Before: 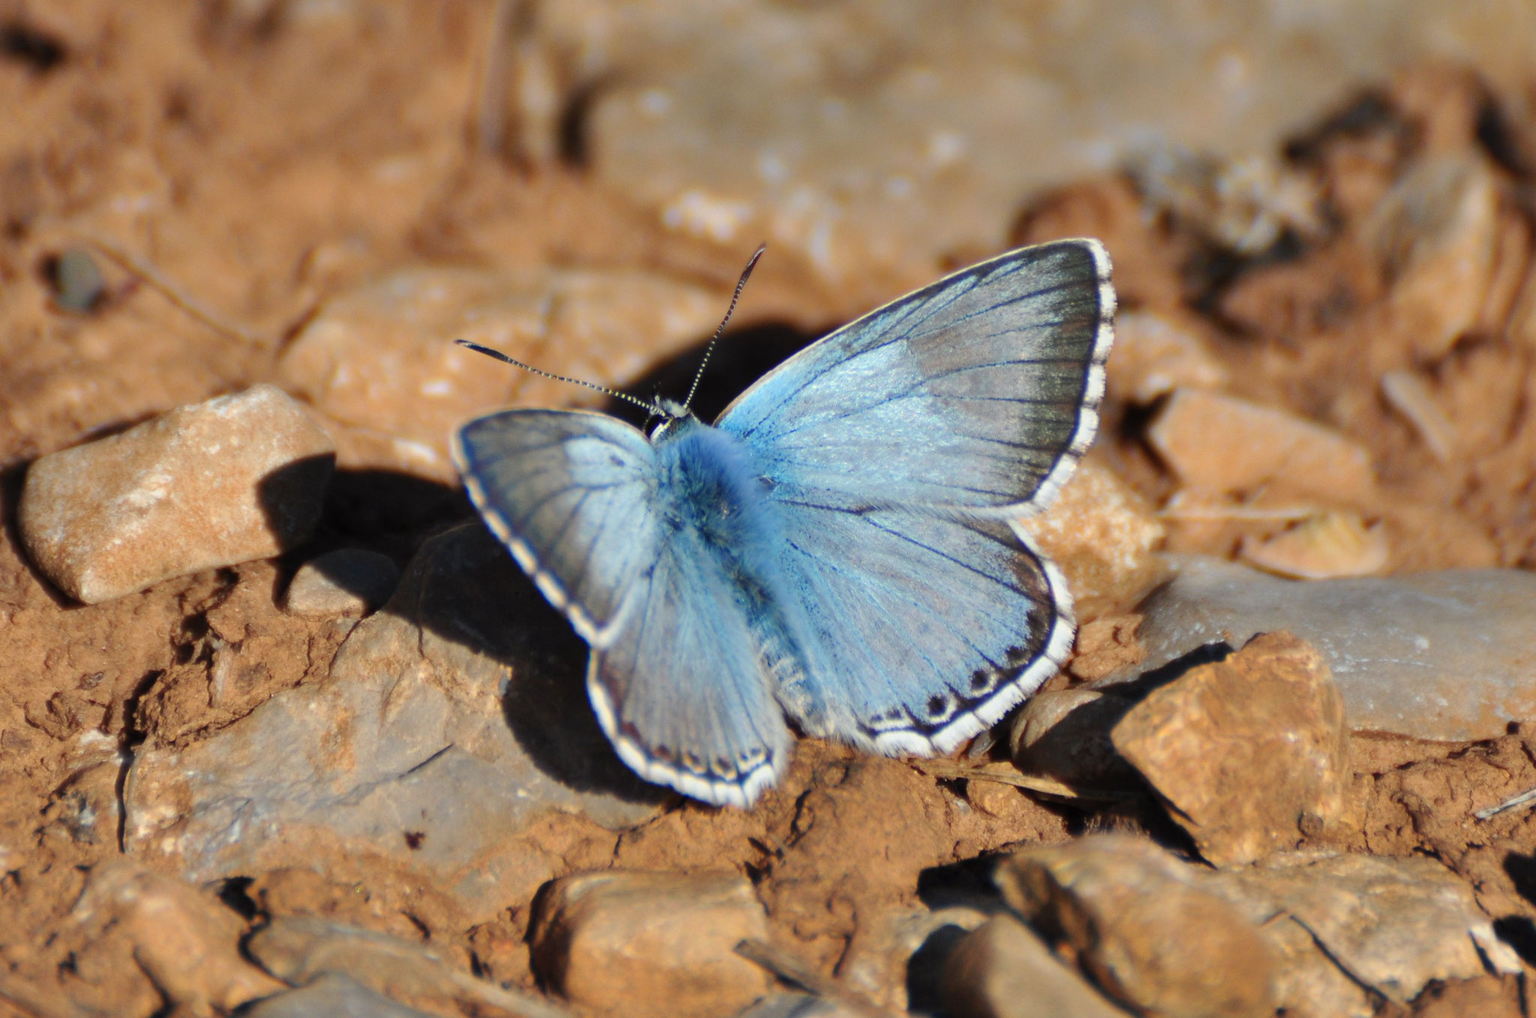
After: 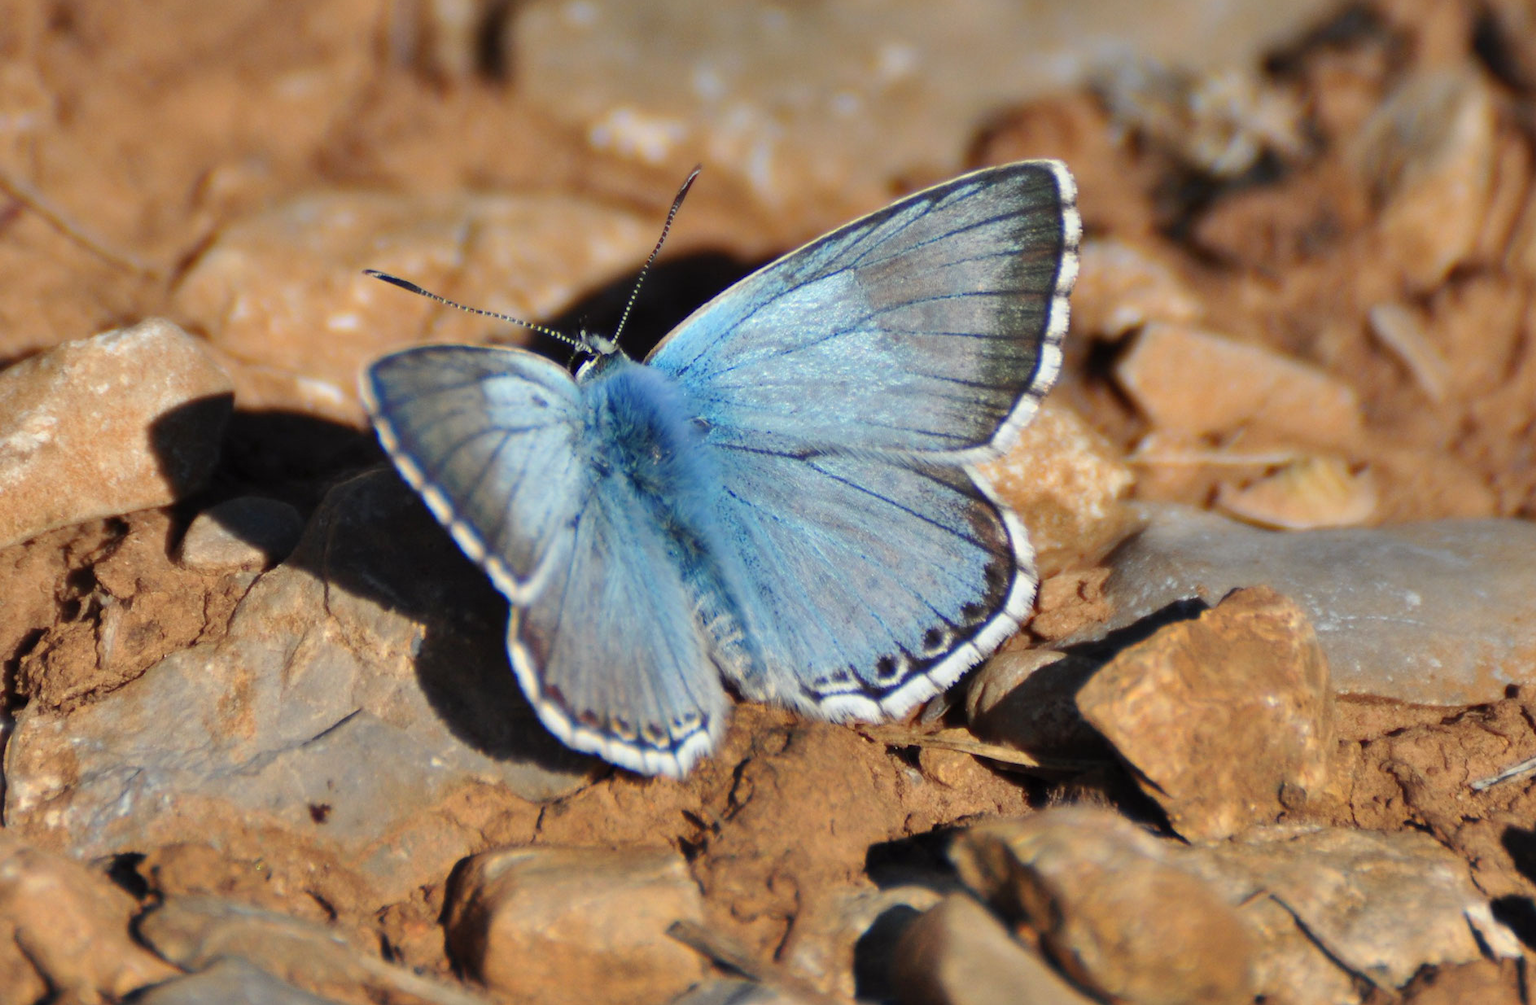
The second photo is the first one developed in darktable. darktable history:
shadows and highlights: soften with gaussian
crop and rotate: left 7.825%, top 8.995%
